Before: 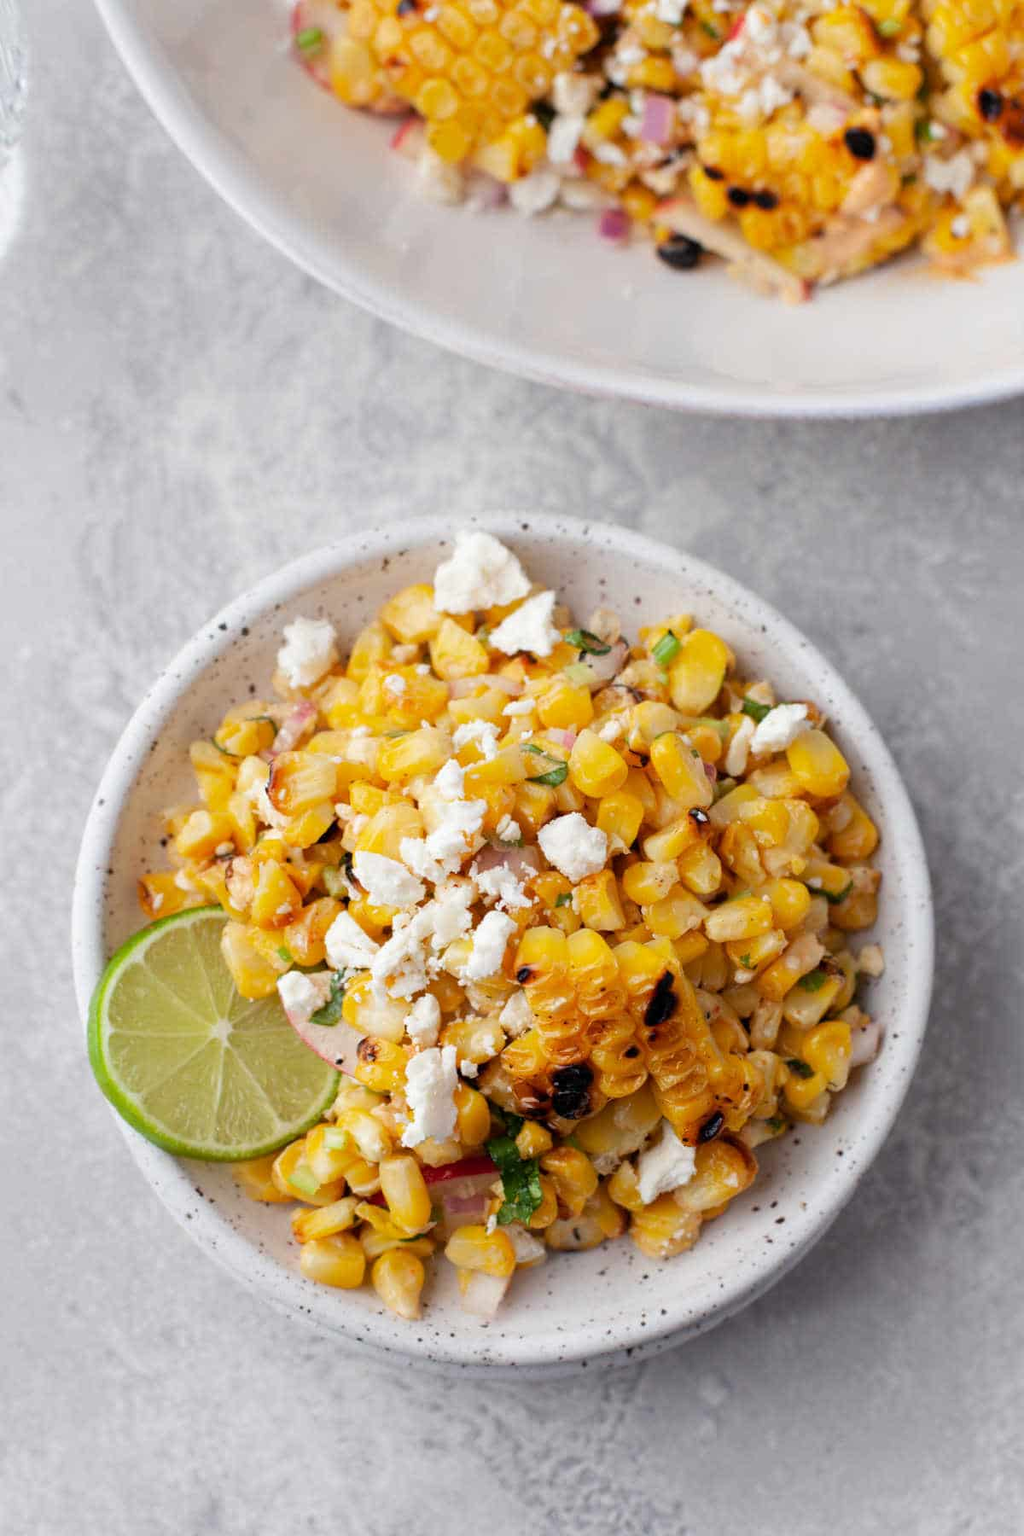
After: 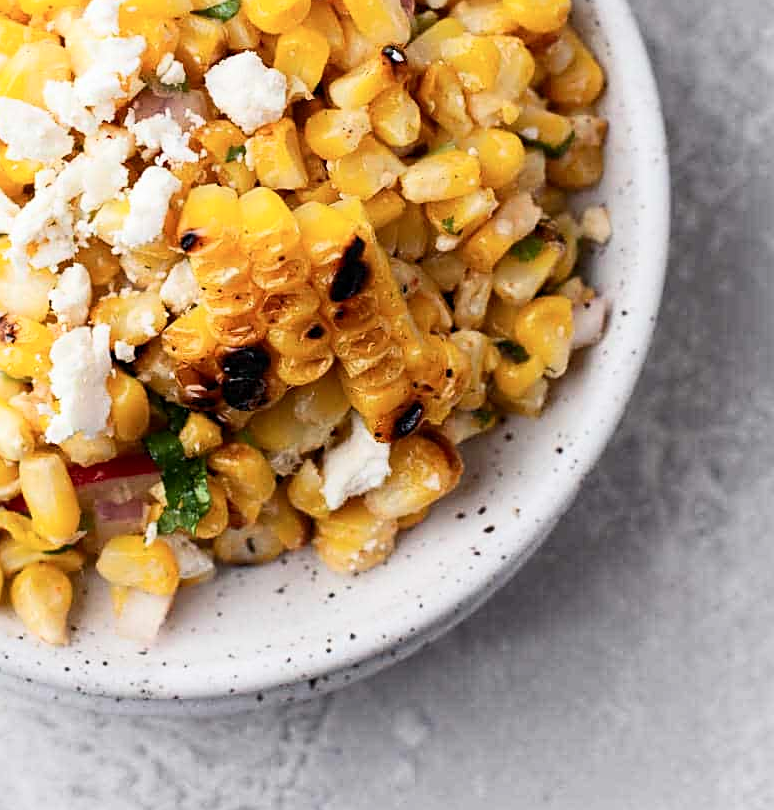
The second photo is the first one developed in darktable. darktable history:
levels: mode automatic, levels [0.129, 0.519, 0.867]
sharpen: on, module defaults
contrast brightness saturation: contrast 0.238, brightness 0.086
crop and rotate: left 35.439%, top 50.075%, bottom 4.917%
